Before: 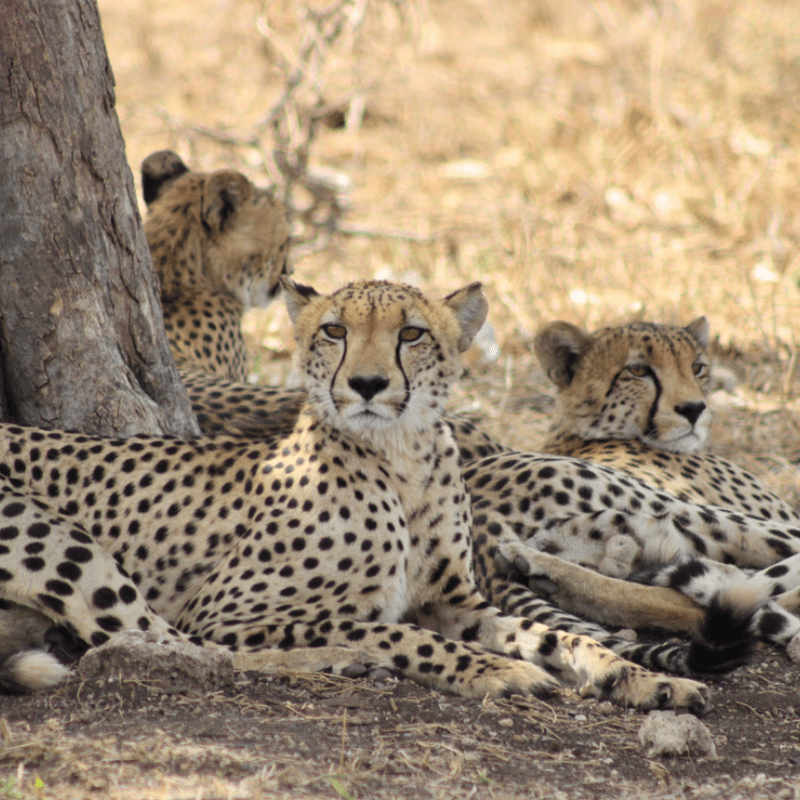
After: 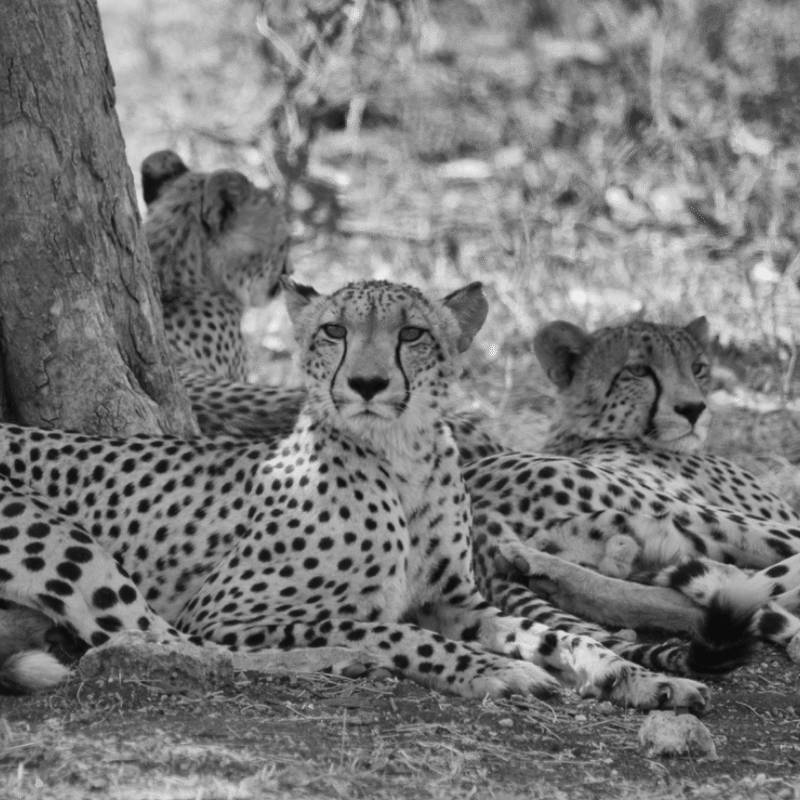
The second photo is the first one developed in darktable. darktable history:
monochrome: a 26.22, b 42.67, size 0.8
shadows and highlights: shadows 20.91, highlights -82.73, soften with gaussian
